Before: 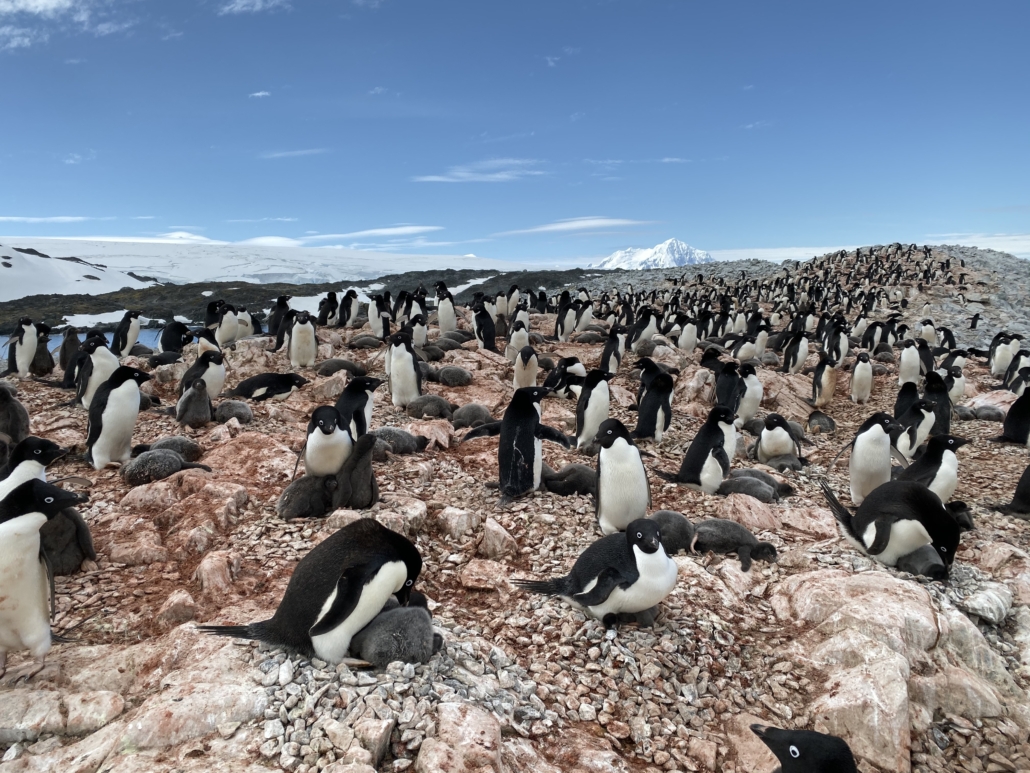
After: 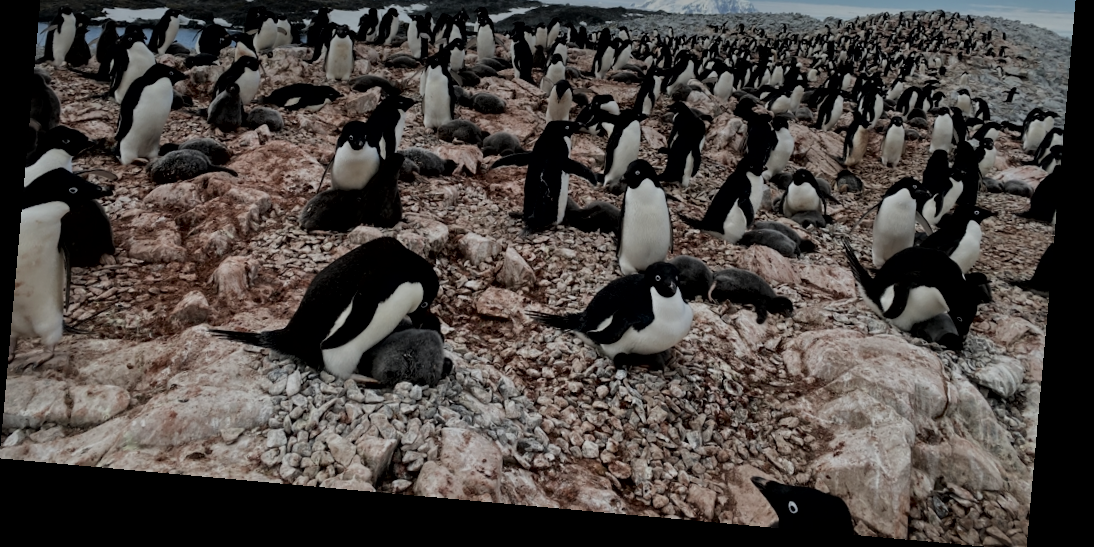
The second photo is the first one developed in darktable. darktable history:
contrast brightness saturation: saturation -0.17
crop and rotate: top 36.435%
exposure: exposure -2.446 EV, compensate highlight preservation false
tone equalizer: -7 EV 0.15 EV, -6 EV 0.6 EV, -5 EV 1.15 EV, -4 EV 1.33 EV, -3 EV 1.15 EV, -2 EV 0.6 EV, -1 EV 0.15 EV, mask exposure compensation -0.5 EV
rotate and perspective: rotation 5.12°, automatic cropping off
local contrast: mode bilateral grid, contrast 25, coarseness 47, detail 151%, midtone range 0.2
